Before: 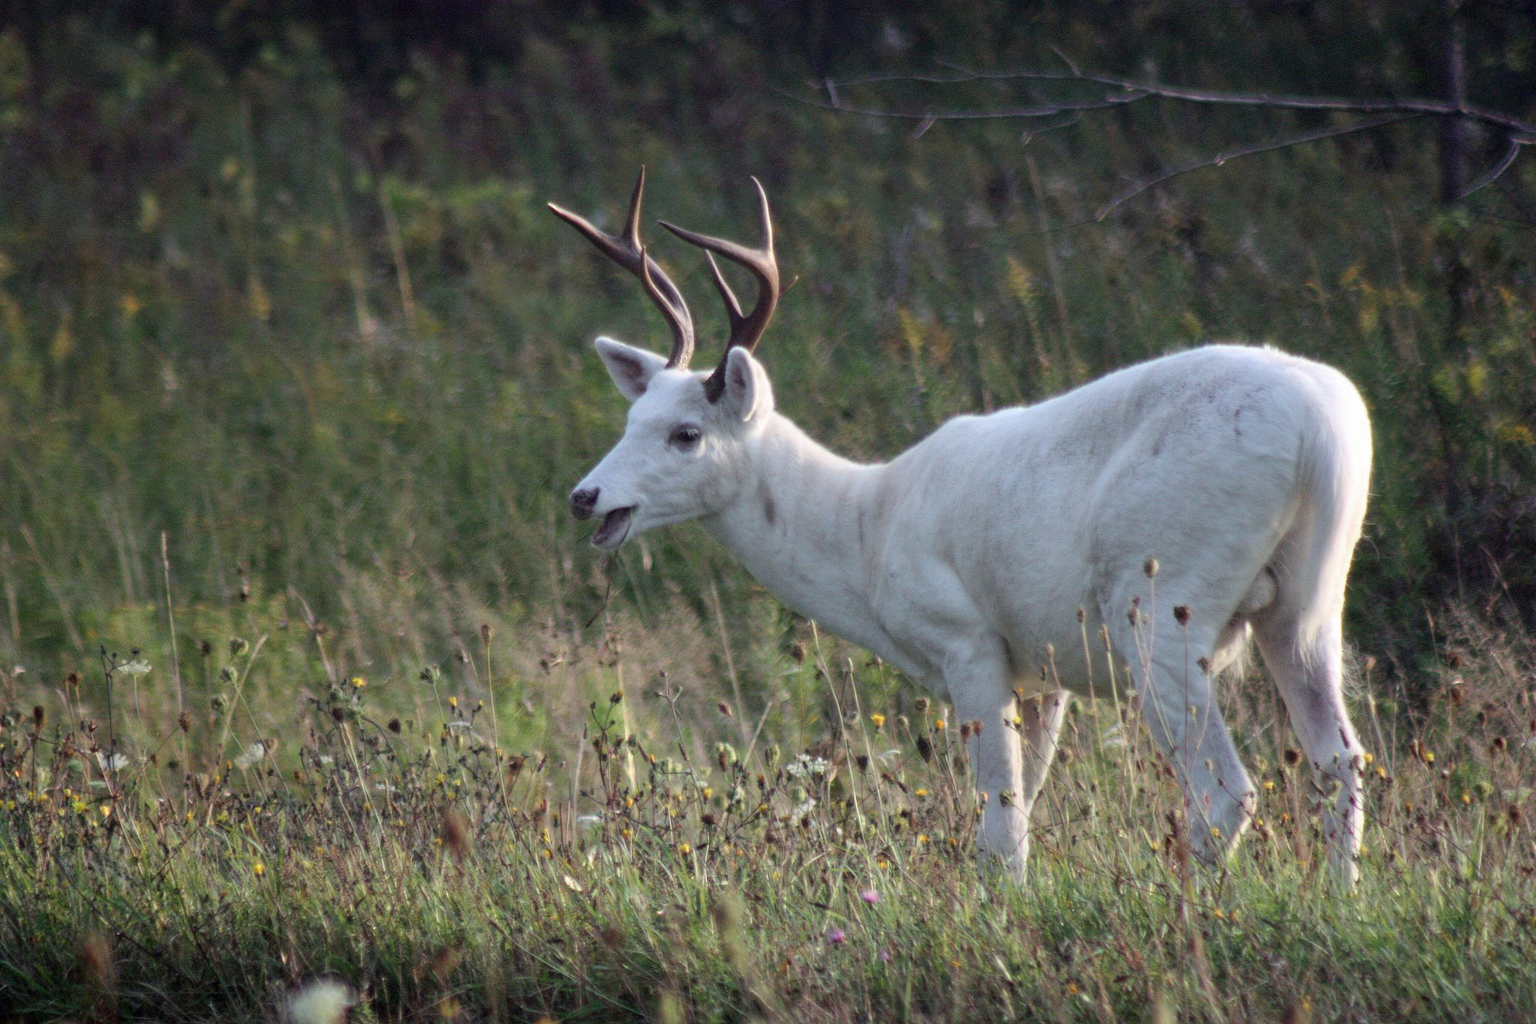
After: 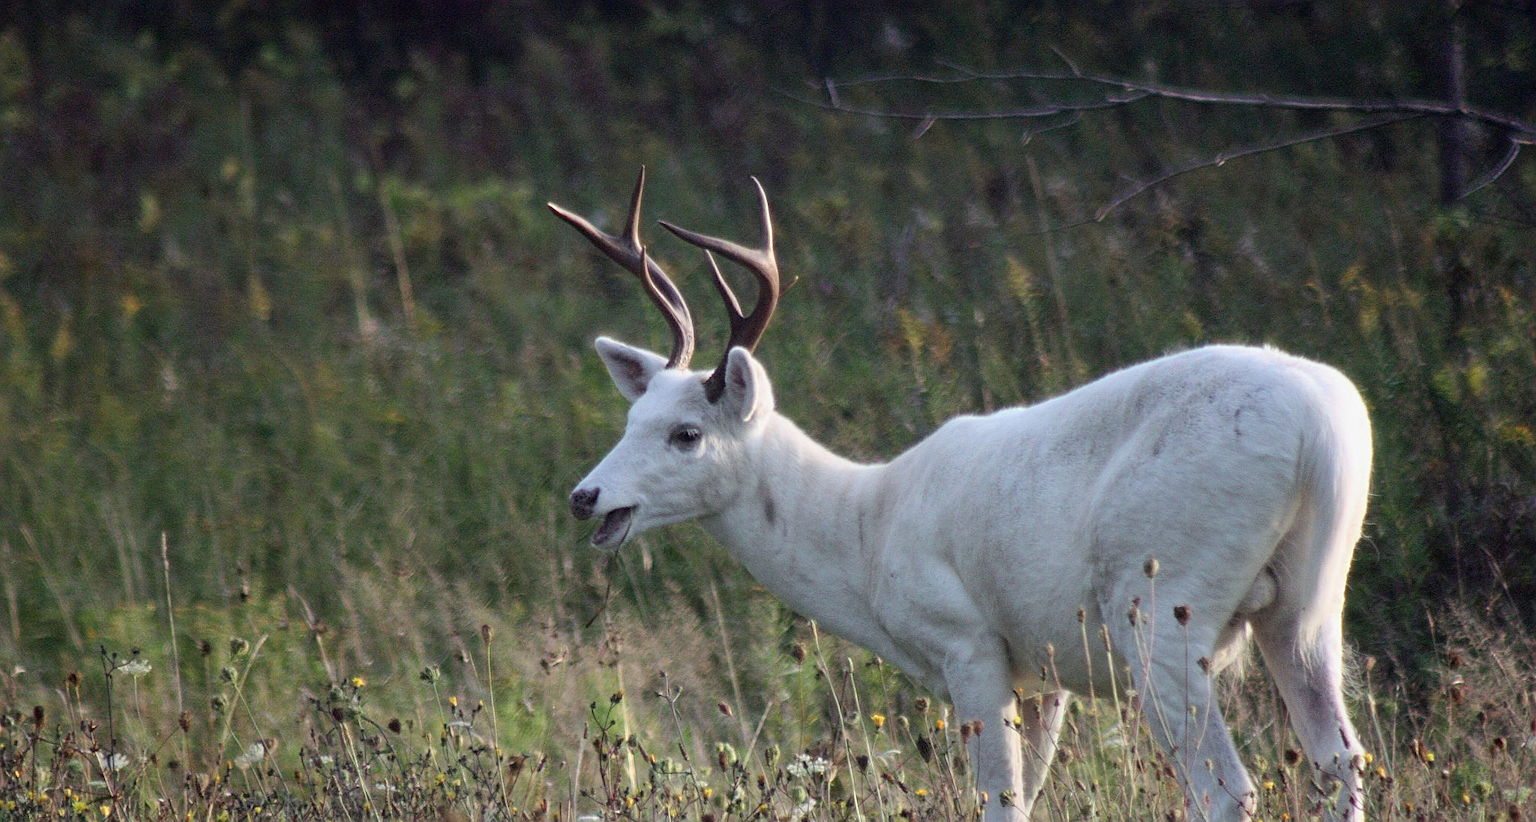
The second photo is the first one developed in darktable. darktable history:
exposure: exposure -0.116 EV, compensate exposure bias true, compensate highlight preservation false
sharpen: on, module defaults
crop: bottom 19.644%
contrast brightness saturation: contrast 0.1, brightness 0.02, saturation 0.02
